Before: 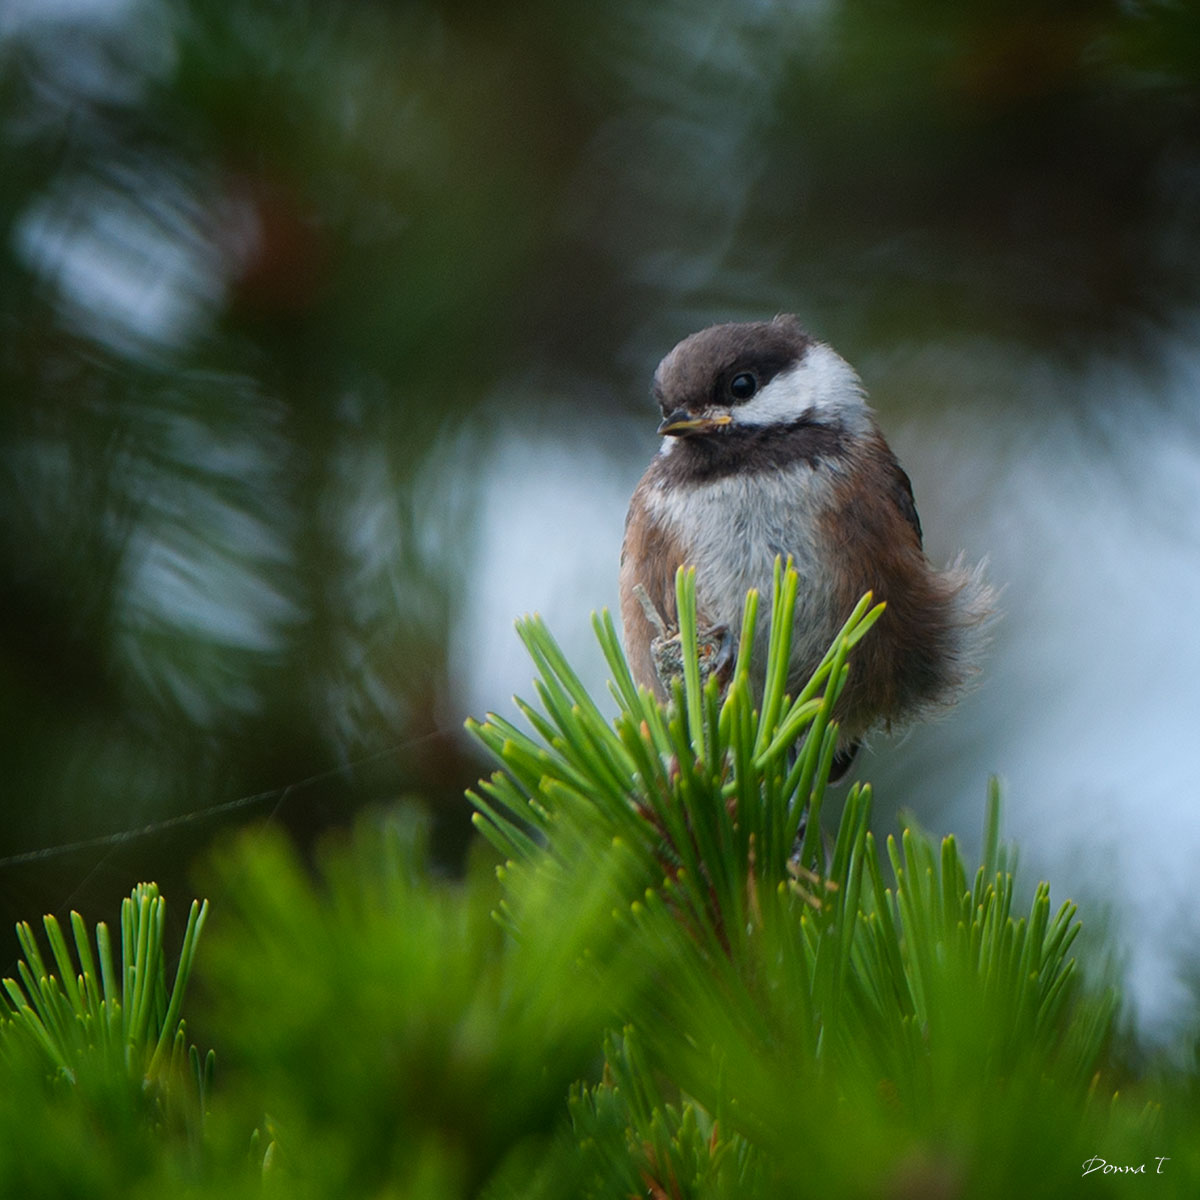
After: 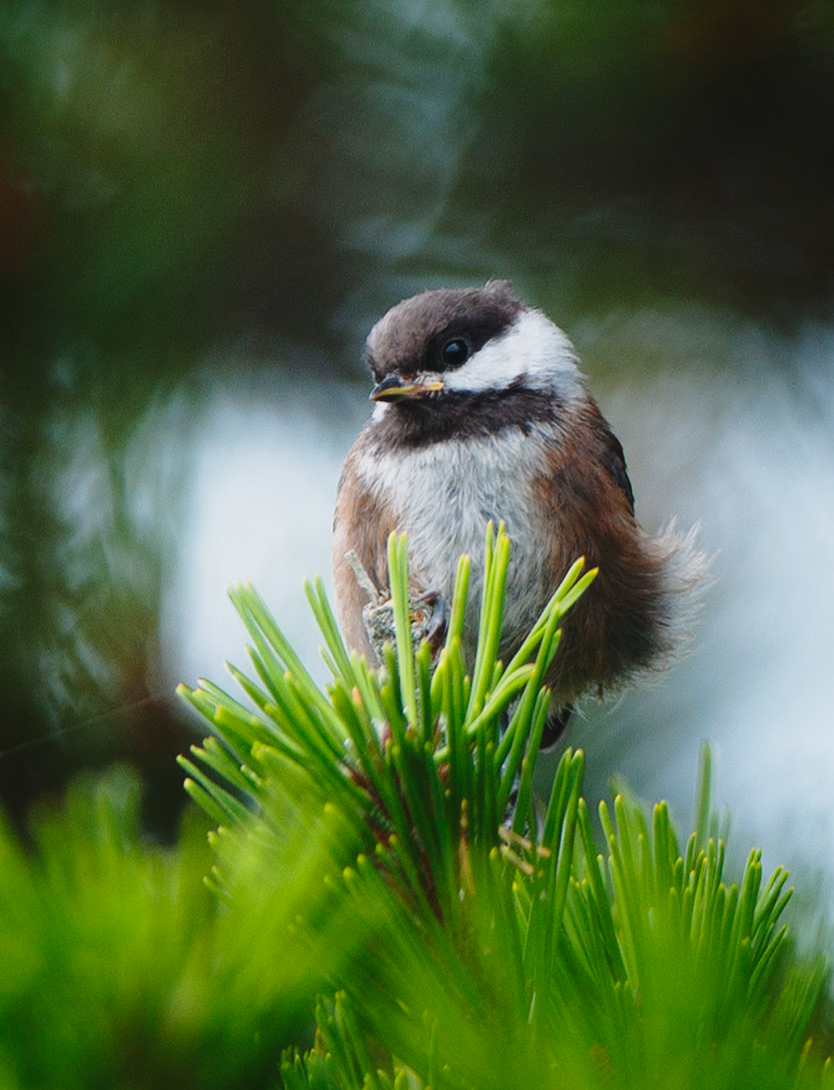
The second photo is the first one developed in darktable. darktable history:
base curve: curves: ch0 [(0, 0) (0.028, 0.03) (0.121, 0.232) (0.46, 0.748) (0.859, 0.968) (1, 1)], preserve colors none
crop and rotate: left 24.034%, top 2.838%, right 6.406%, bottom 6.299%
contrast brightness saturation: contrast -0.08, brightness -0.04, saturation -0.11
